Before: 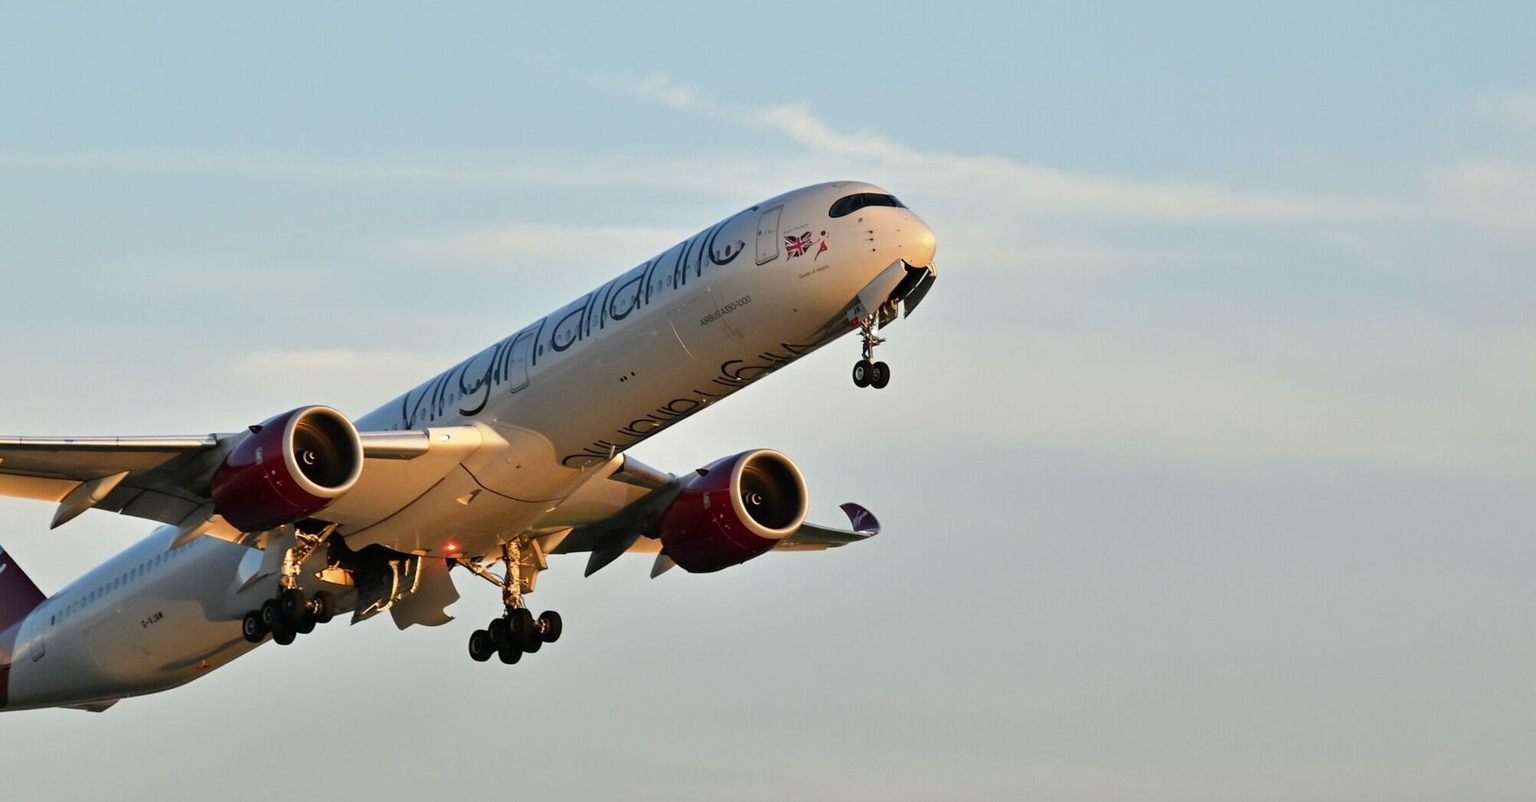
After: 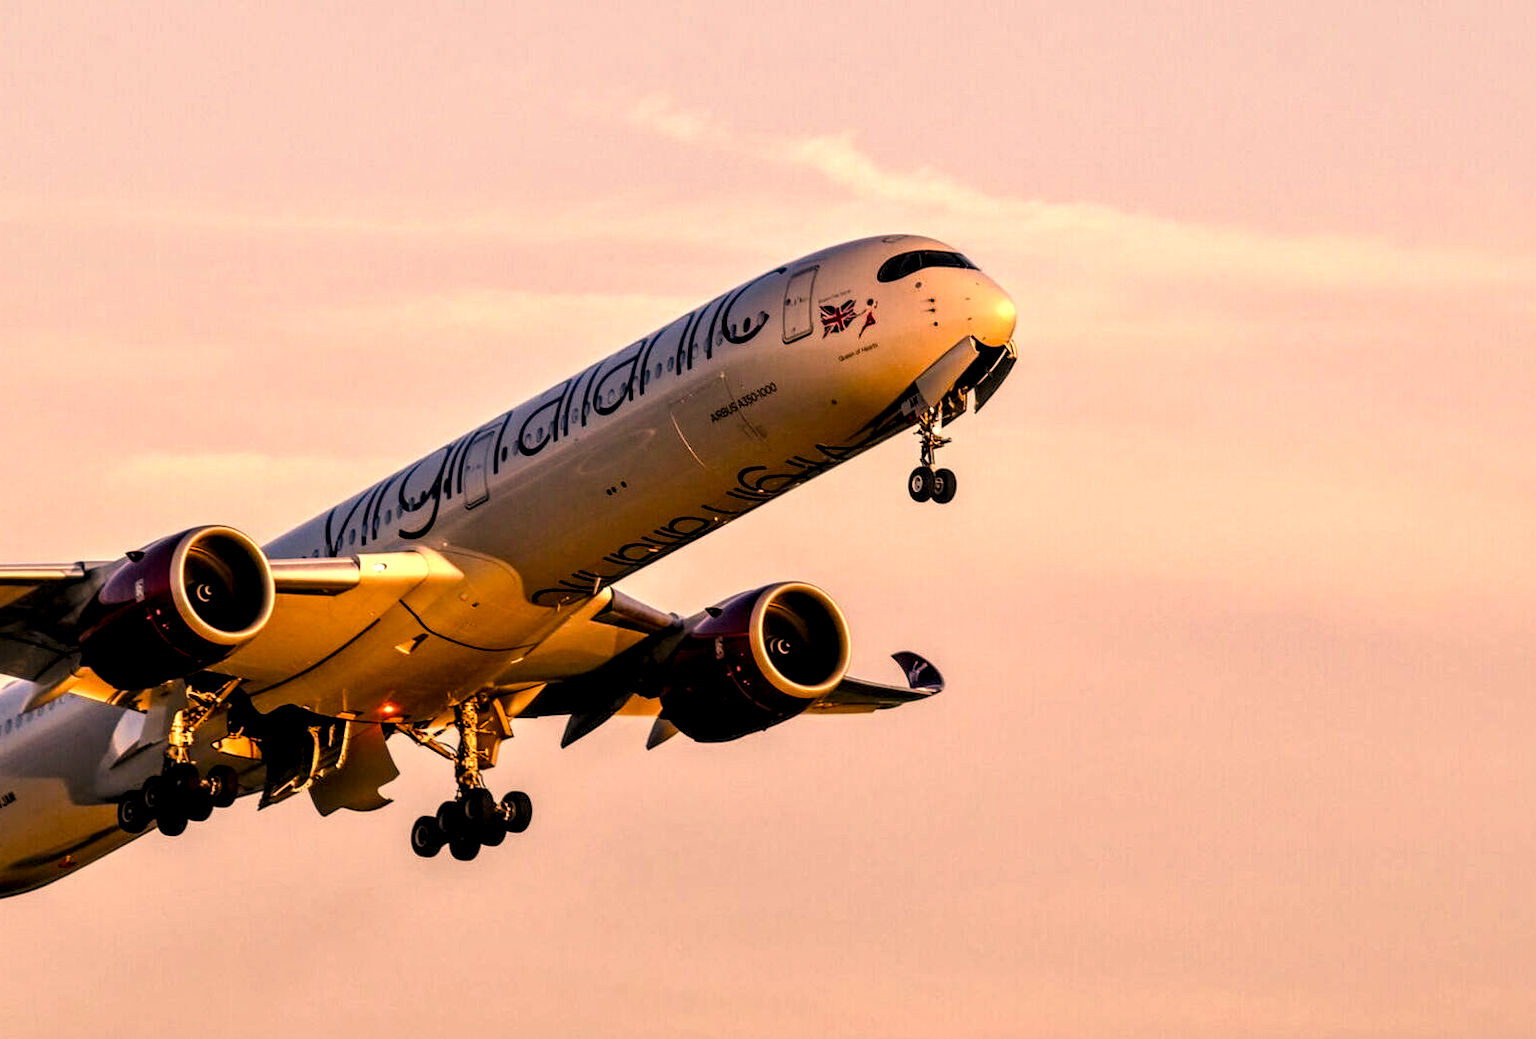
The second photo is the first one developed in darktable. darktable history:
local contrast: highlights 22%, detail 198%
color balance rgb: power › luminance -3.845%, power › chroma 0.573%, power › hue 40.36°, global offset › luminance 0.494%, perceptual saturation grading › global saturation 38.813%, perceptual saturation grading › highlights -24.857%, perceptual saturation grading › mid-tones 35.01%, perceptual saturation grading › shadows 35.081%, global vibrance 20%
contrast brightness saturation: brightness 0.089, saturation 0.194
tone equalizer: edges refinement/feathering 500, mask exposure compensation -1.57 EV, preserve details no
levels: levels [0.062, 0.494, 0.925]
color correction: highlights a* 39.36, highlights b* 39.77, saturation 0.691
crop: left 9.866%, right 12.871%
color zones: curves: ch0 [(0.25, 0.5) (0.423, 0.5) (0.443, 0.5) (0.521, 0.756) (0.568, 0.5) (0.576, 0.5) (0.75, 0.5)]; ch1 [(0.25, 0.5) (0.423, 0.5) (0.443, 0.5) (0.539, 0.873) (0.624, 0.565) (0.631, 0.5) (0.75, 0.5)]
